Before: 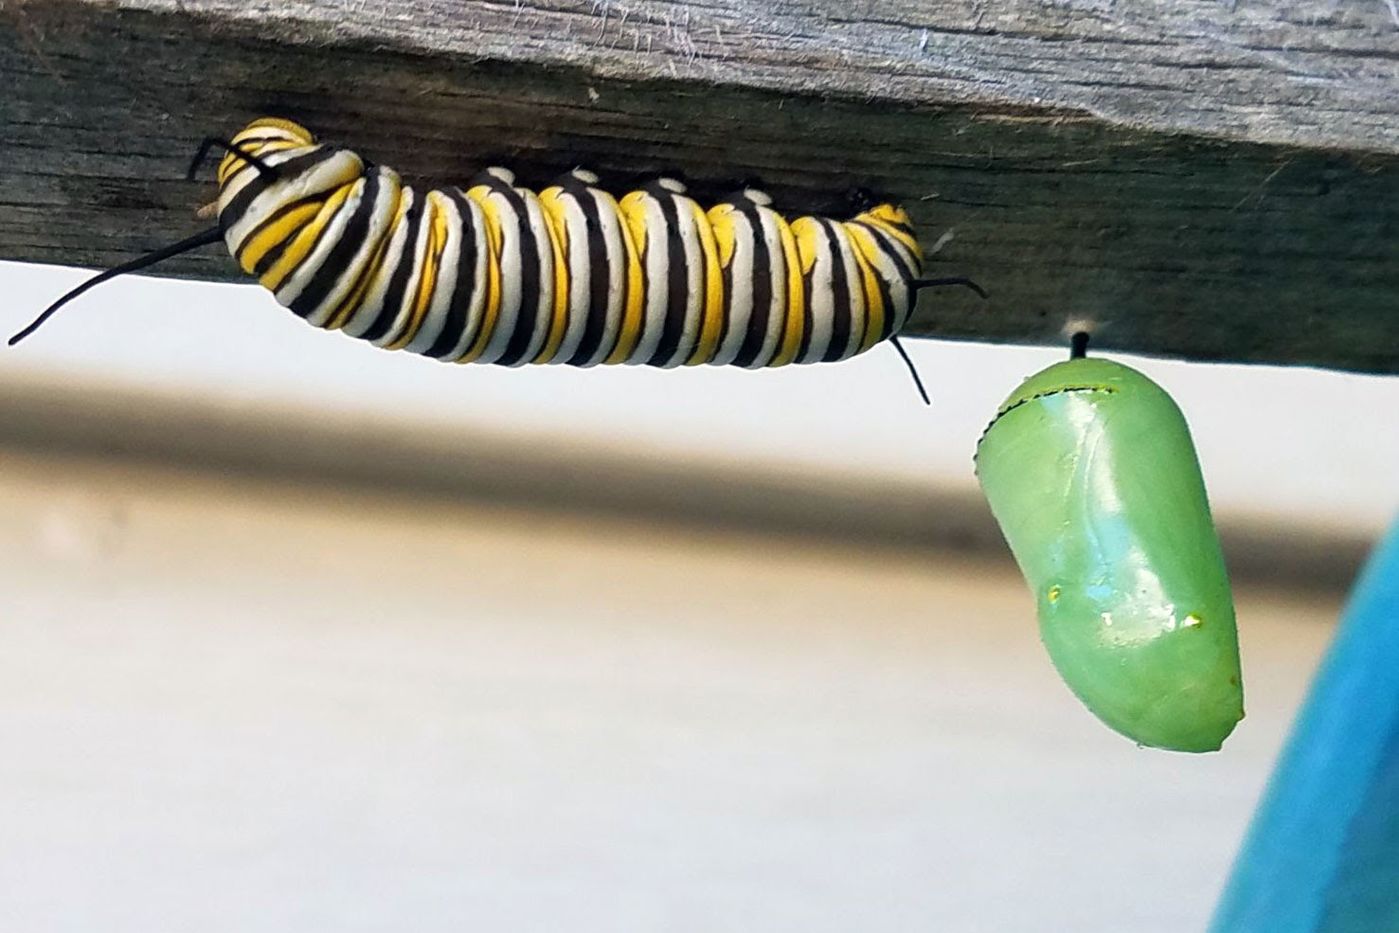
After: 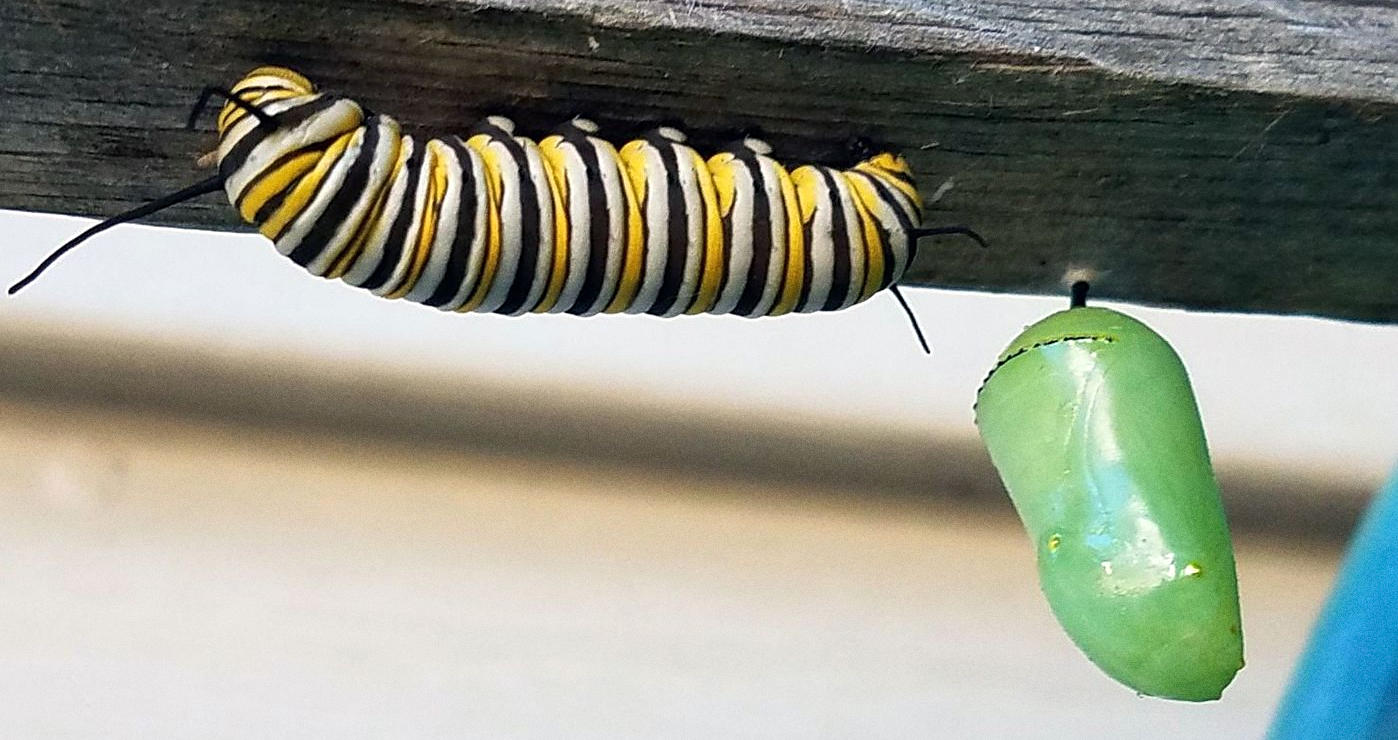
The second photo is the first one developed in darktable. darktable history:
grain: coarseness 0.09 ISO
crop and rotate: top 5.667%, bottom 14.937%
sharpen: radius 1.864, amount 0.398, threshold 1.271
tone equalizer: on, module defaults
